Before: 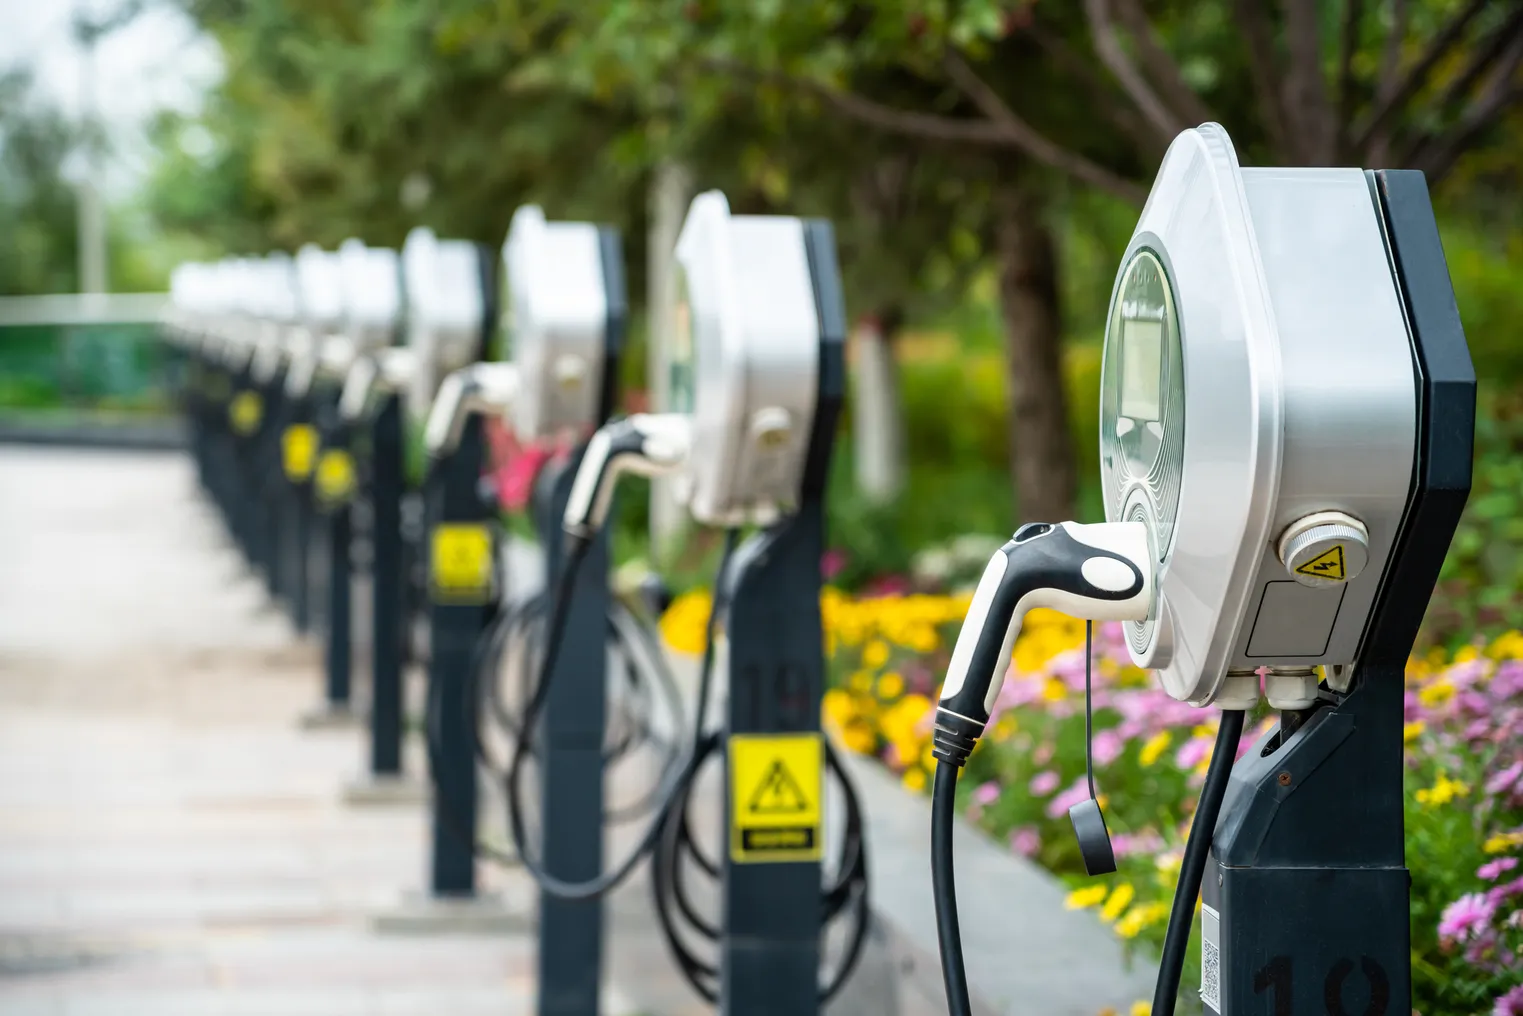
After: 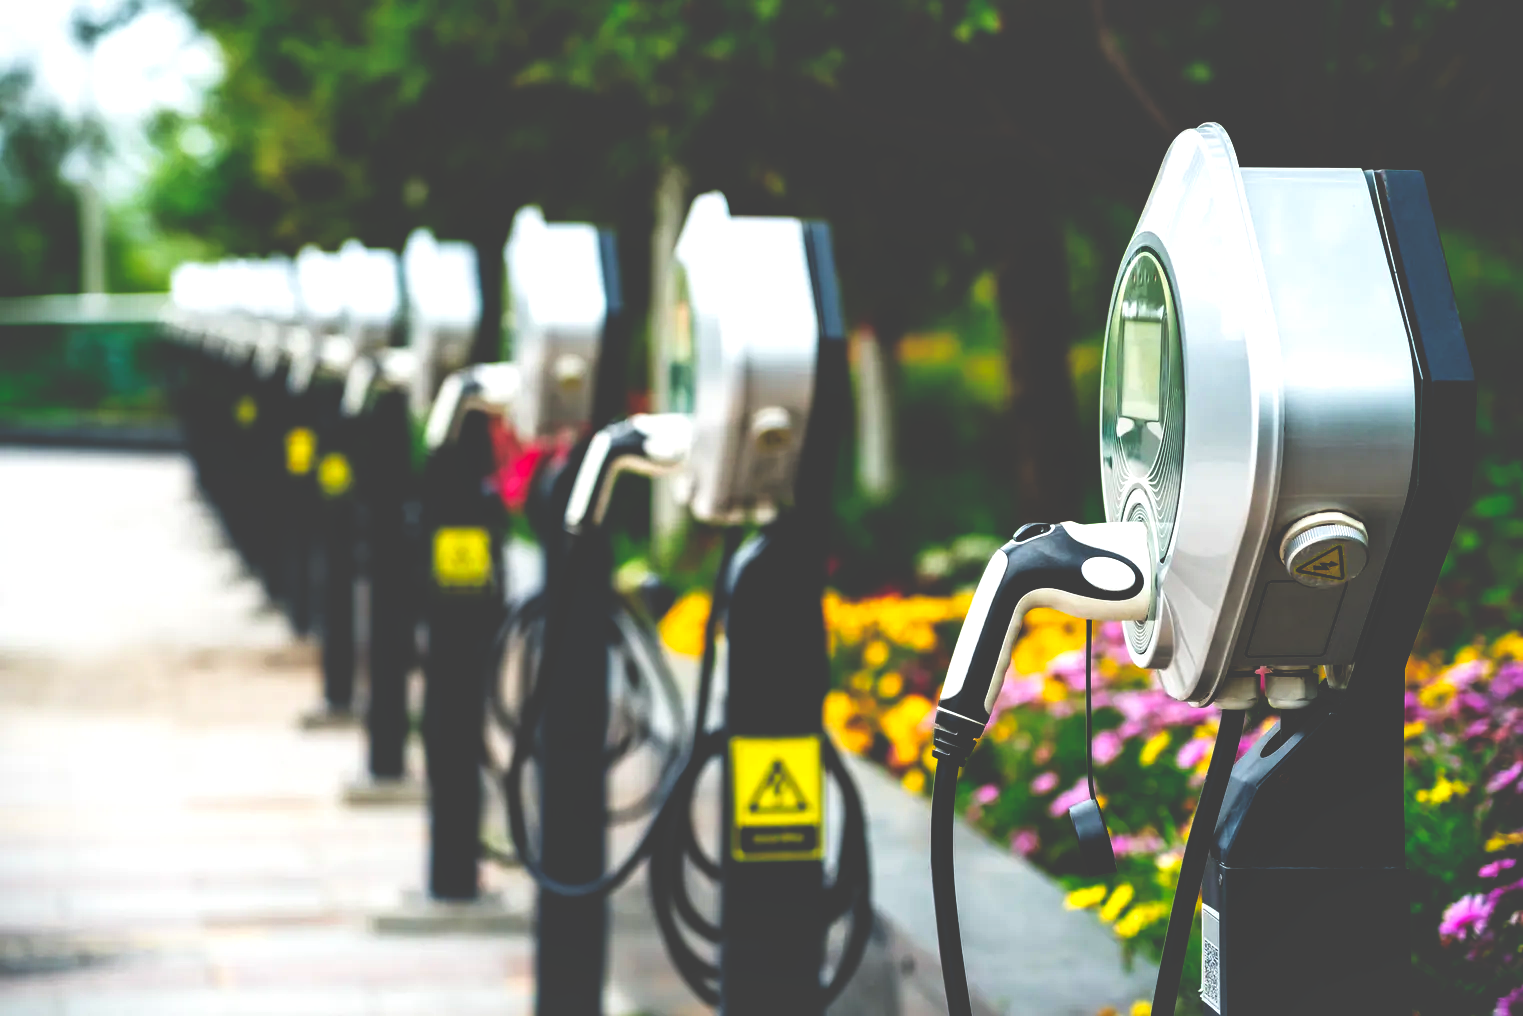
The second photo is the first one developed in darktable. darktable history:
shadows and highlights: shadows 43.15, highlights 7.87
base curve: curves: ch0 [(0, 0.036) (0.083, 0.04) (0.804, 1)], preserve colors none
